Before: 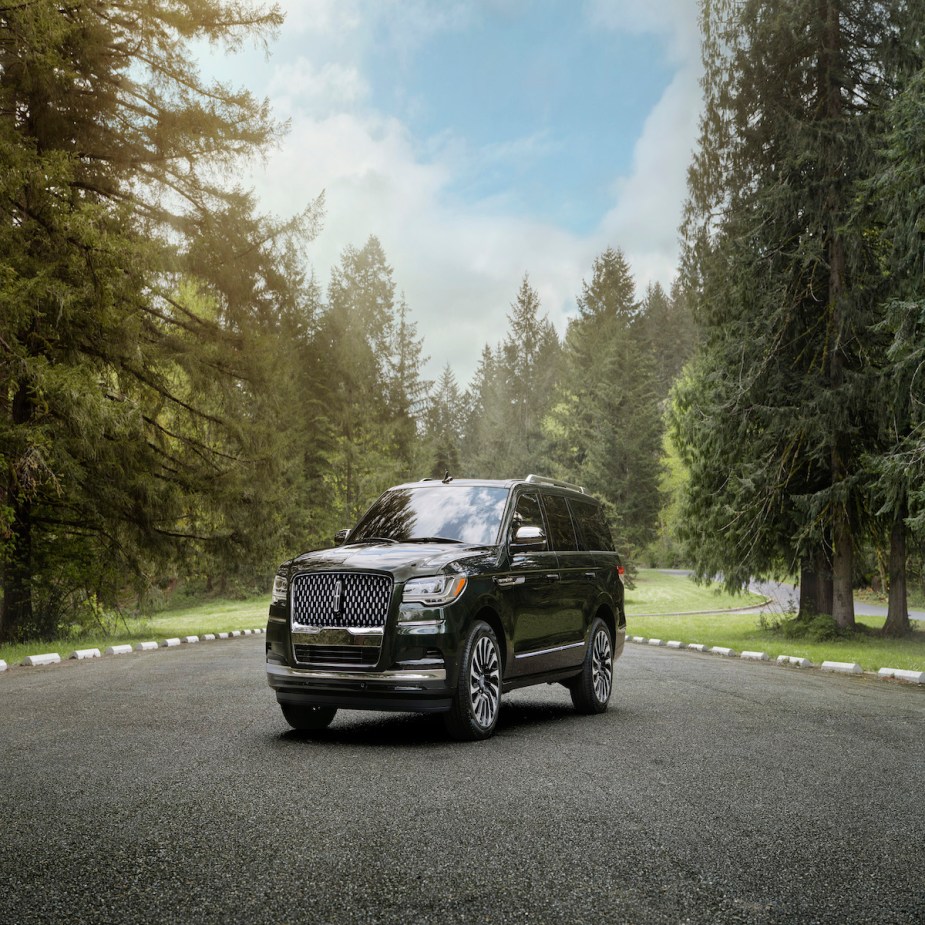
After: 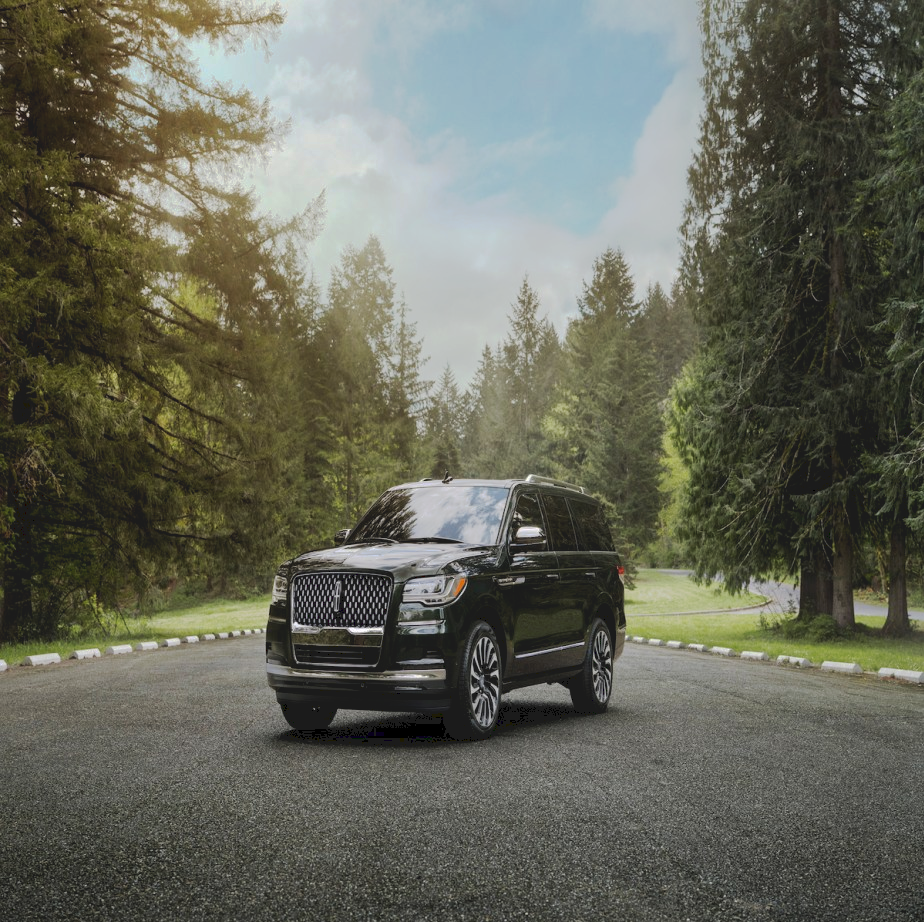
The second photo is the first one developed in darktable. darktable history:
tone curve: curves: ch0 [(0, 0) (0.003, 0.096) (0.011, 0.096) (0.025, 0.098) (0.044, 0.099) (0.069, 0.106) (0.1, 0.128) (0.136, 0.153) (0.177, 0.186) (0.224, 0.218) (0.277, 0.265) (0.335, 0.316) (0.399, 0.374) (0.468, 0.445) (0.543, 0.526) (0.623, 0.605) (0.709, 0.681) (0.801, 0.758) (0.898, 0.819) (1, 1)], preserve colors none
crop: top 0.05%, bottom 0.098%
